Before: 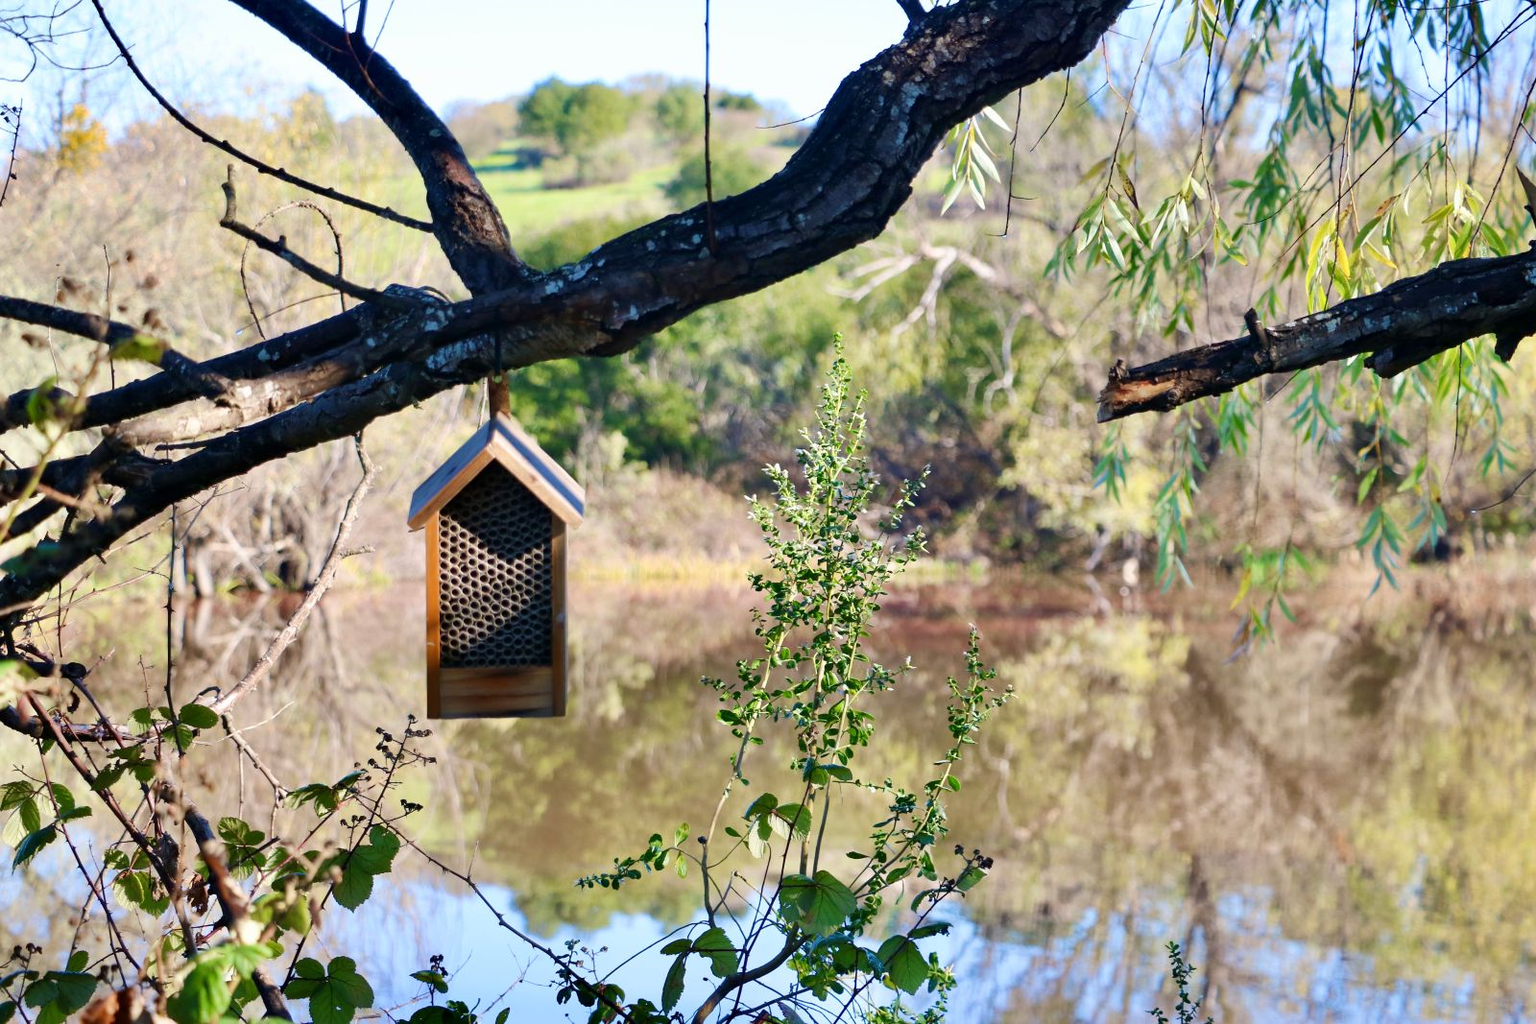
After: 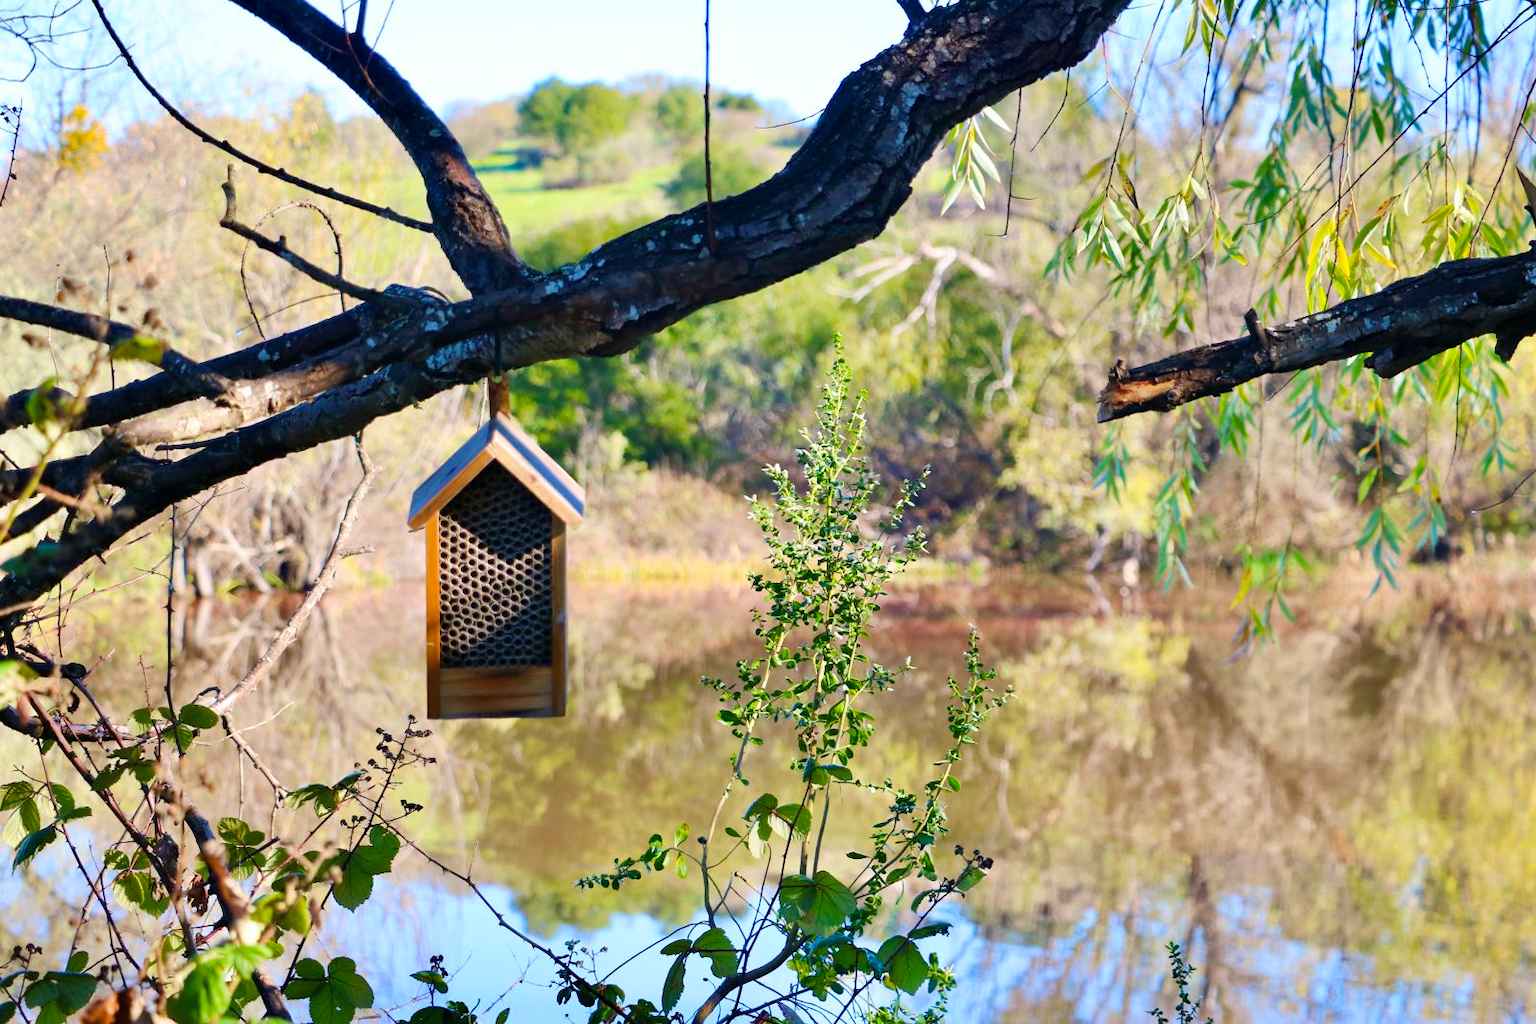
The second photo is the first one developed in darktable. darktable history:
color balance rgb: linear chroma grading › global chroma 8.33%, perceptual saturation grading › global saturation 18.52%, global vibrance 7.87%
exposure: compensate highlight preservation false
contrast brightness saturation: contrast 0.05, brightness 0.06, saturation 0.01
